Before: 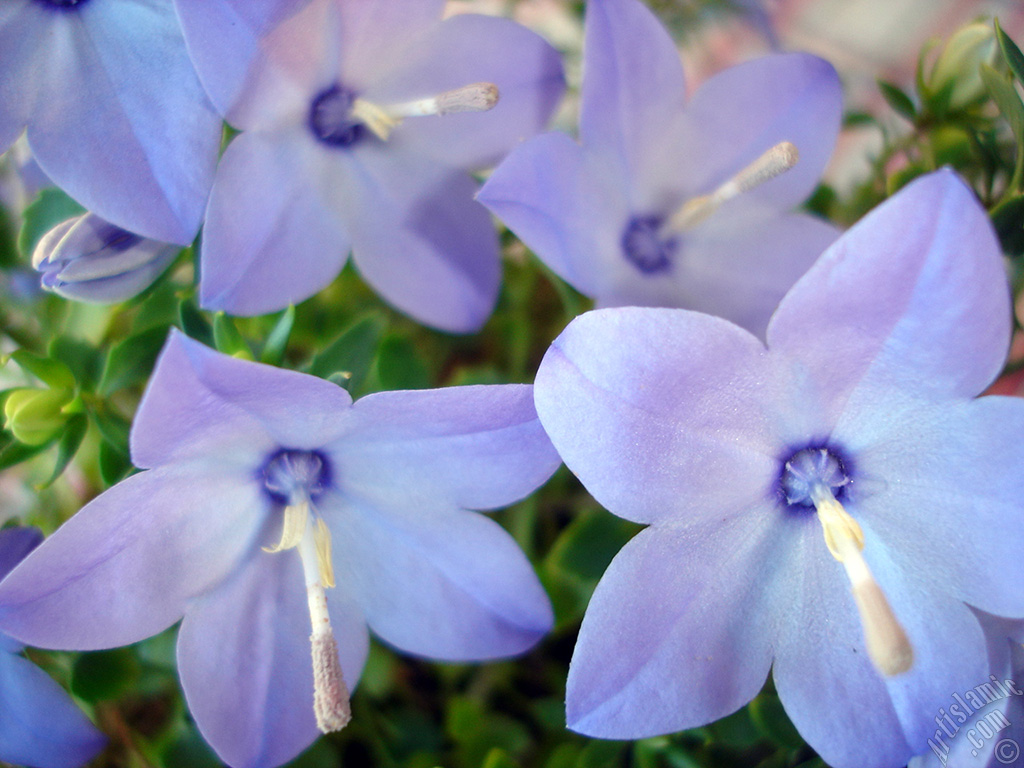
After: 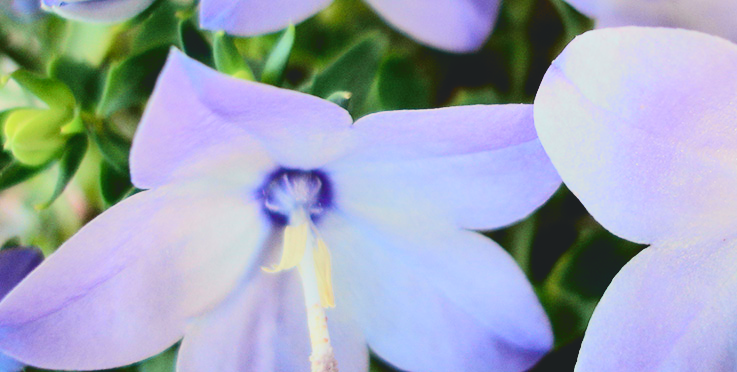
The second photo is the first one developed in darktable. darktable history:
crop: top 36.498%, right 27.964%, bottom 14.995%
local contrast: mode bilateral grid, contrast 100, coarseness 100, detail 91%, midtone range 0.2
filmic rgb: black relative exposure -4 EV, white relative exposure 3 EV, hardness 3.02, contrast 1.5
tone curve: curves: ch0 [(0, 0.11) (0.181, 0.223) (0.405, 0.46) (0.456, 0.528) (0.634, 0.728) (0.877, 0.89) (0.984, 0.935)]; ch1 [(0, 0.052) (0.443, 0.43) (0.492, 0.485) (0.566, 0.579) (0.595, 0.625) (0.608, 0.654) (0.65, 0.708) (1, 0.961)]; ch2 [(0, 0) (0.33, 0.301) (0.421, 0.443) (0.447, 0.489) (0.495, 0.492) (0.537, 0.57) (0.586, 0.591) (0.663, 0.686) (1, 1)], color space Lab, independent channels, preserve colors none
